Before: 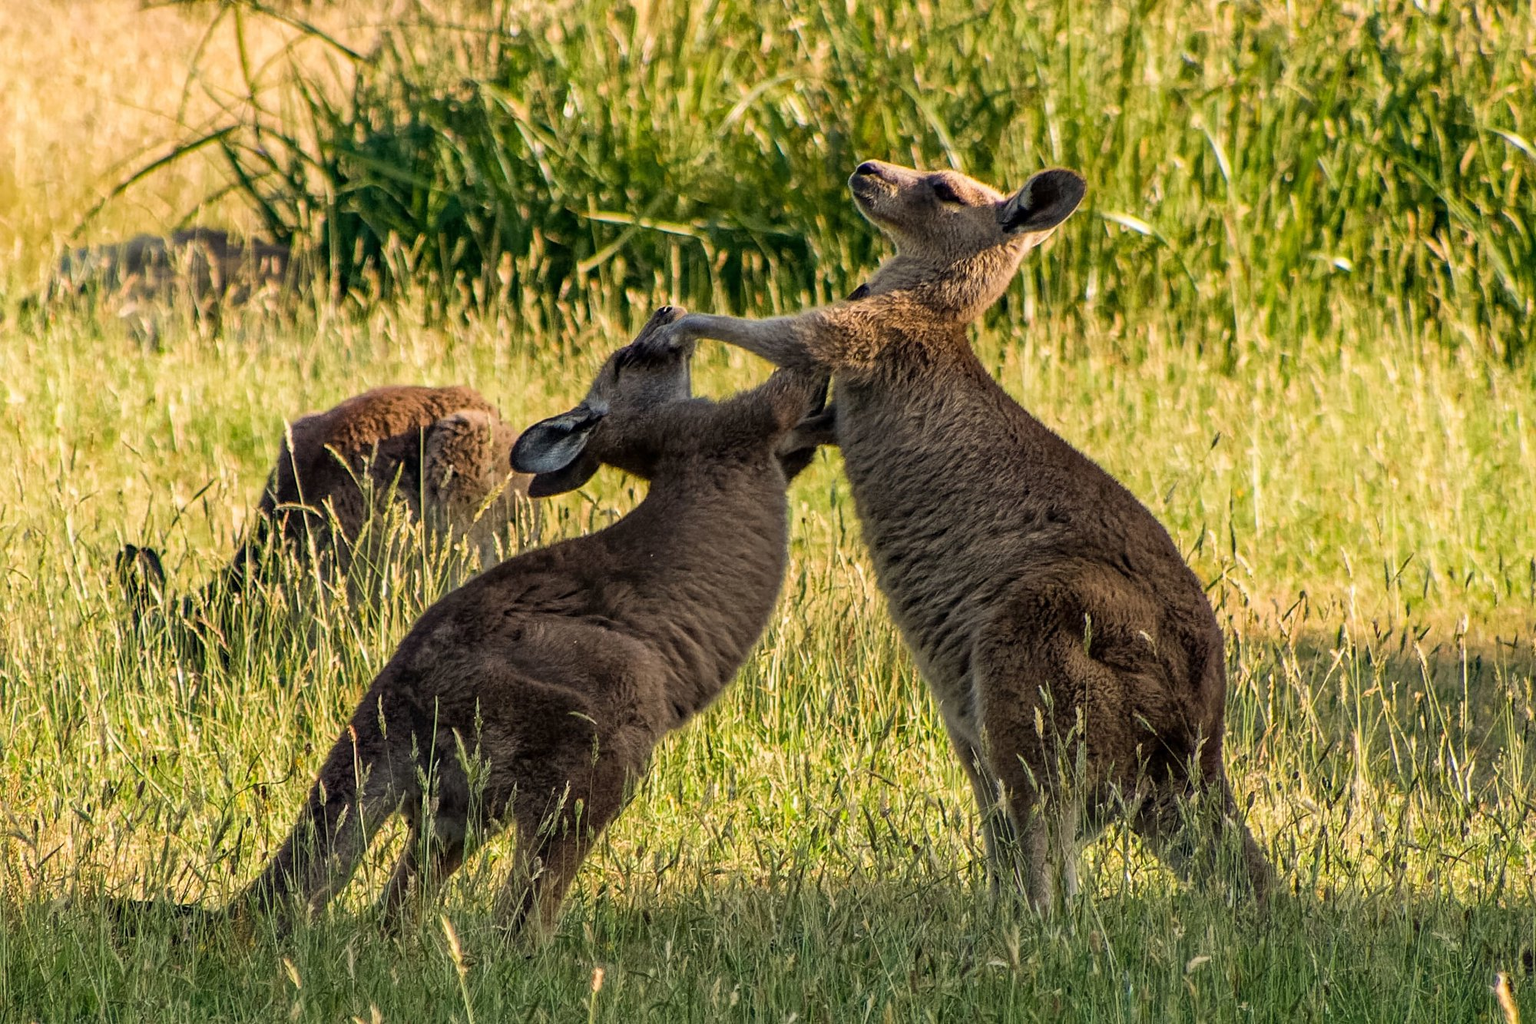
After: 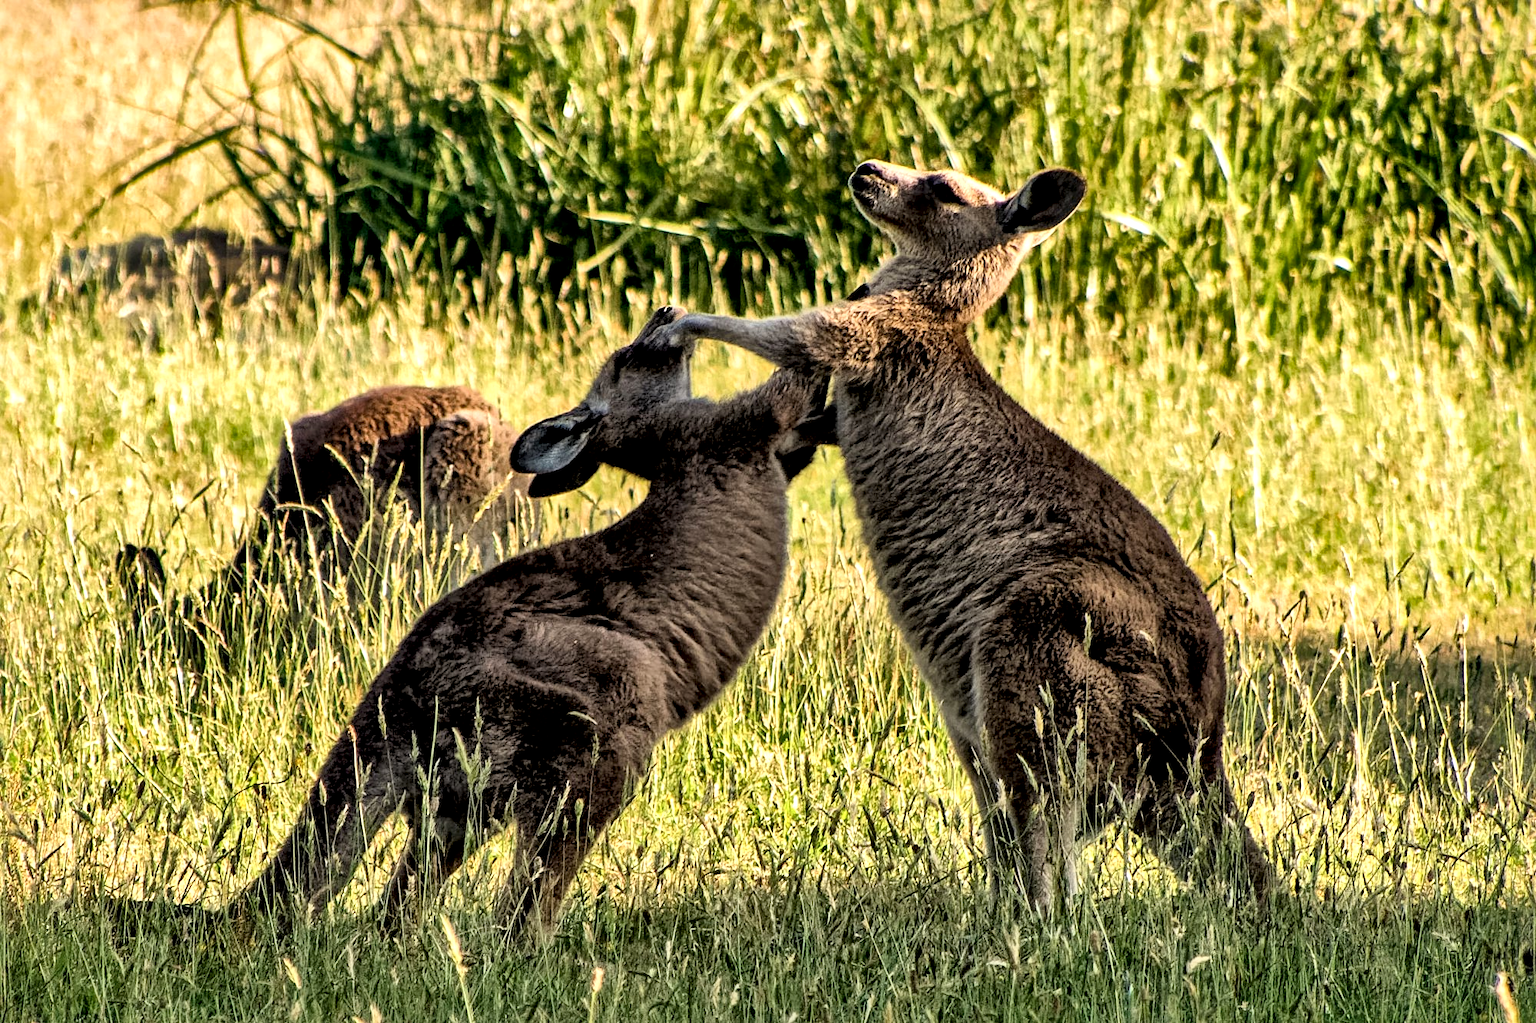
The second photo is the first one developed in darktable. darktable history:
local contrast: mode bilateral grid, contrast 44, coarseness 69, detail 214%, midtone range 0.2
rgb levels: levels [[0.013, 0.434, 0.89], [0, 0.5, 1], [0, 0.5, 1]]
